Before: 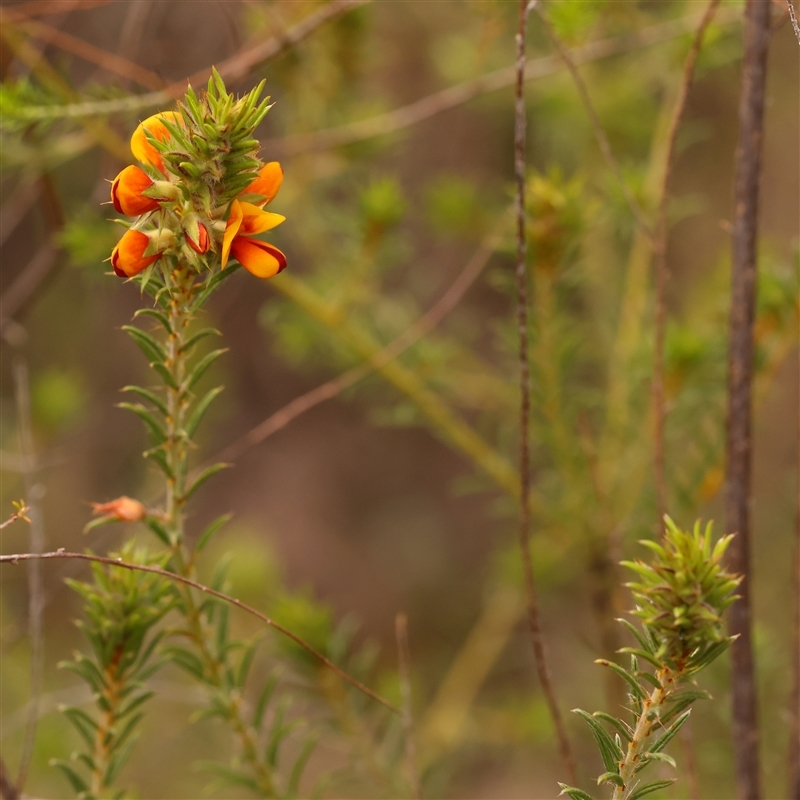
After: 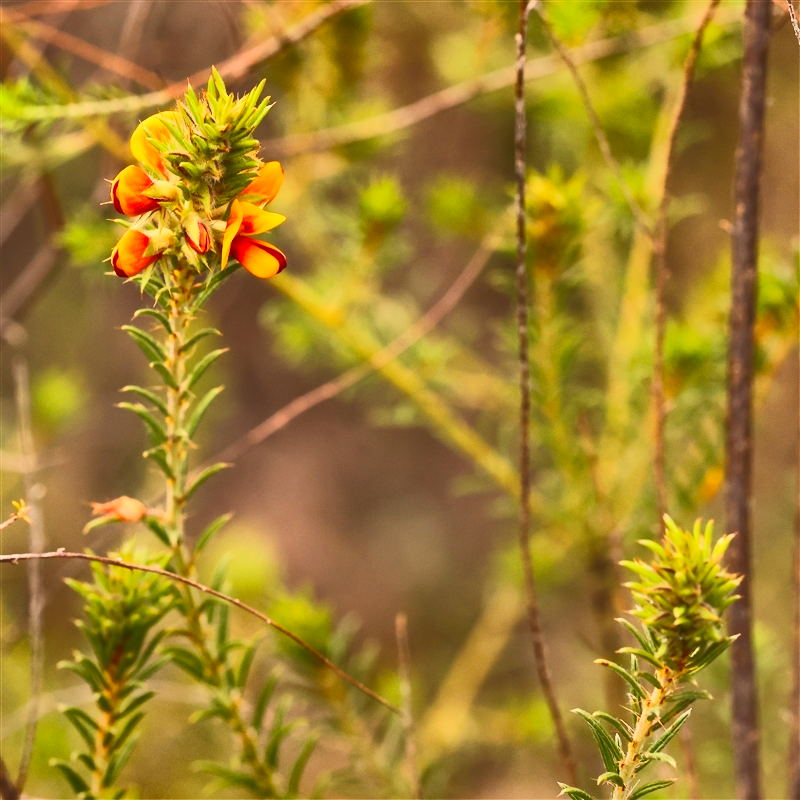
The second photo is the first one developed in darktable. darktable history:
shadows and highlights: shadows 20.91, highlights -82.73, soften with gaussian
tone curve: curves: ch0 [(0, 0.098) (0.262, 0.324) (0.421, 0.59) (0.54, 0.803) (0.725, 0.922) (0.99, 0.974)], color space Lab, linked channels, preserve colors none
